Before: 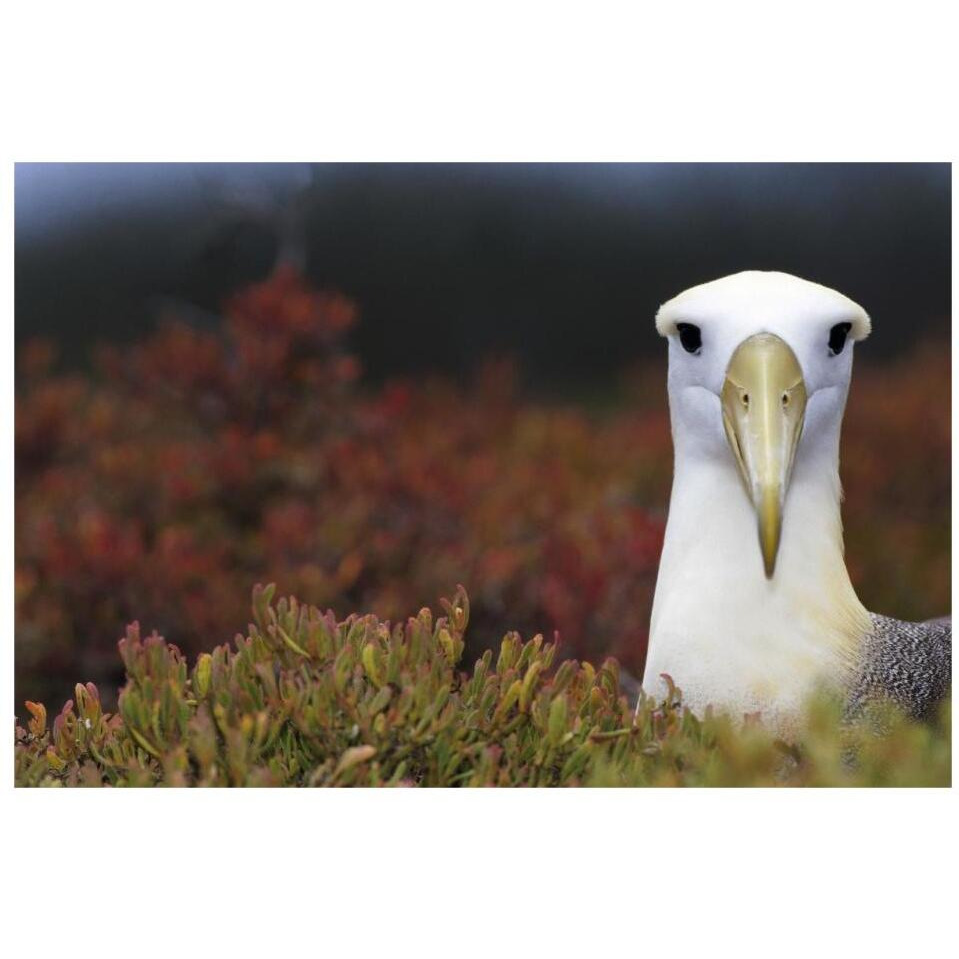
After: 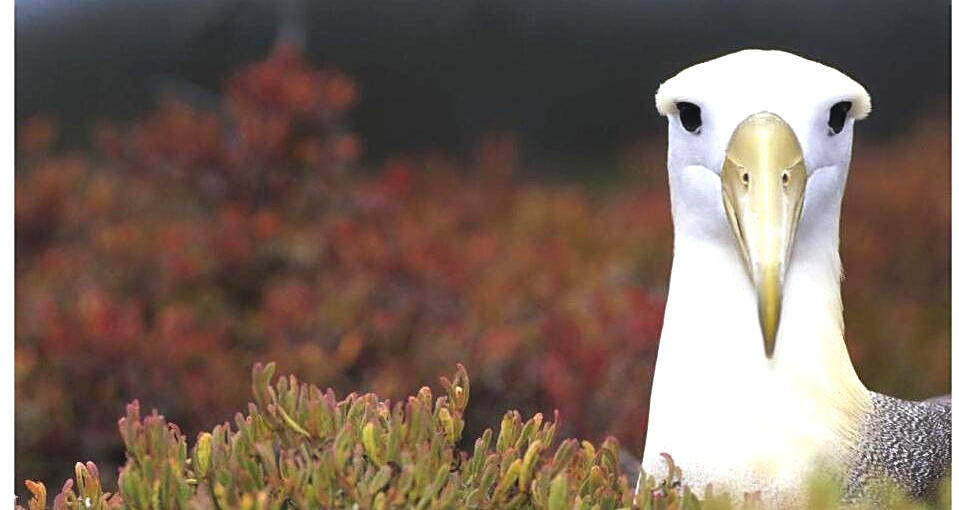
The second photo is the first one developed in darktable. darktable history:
haze removal: strength -0.089, distance 0.363, compatibility mode true, adaptive false
crop and rotate: top 23.112%, bottom 23.632%
sharpen: on, module defaults
exposure: exposure 0.741 EV, compensate highlight preservation false
